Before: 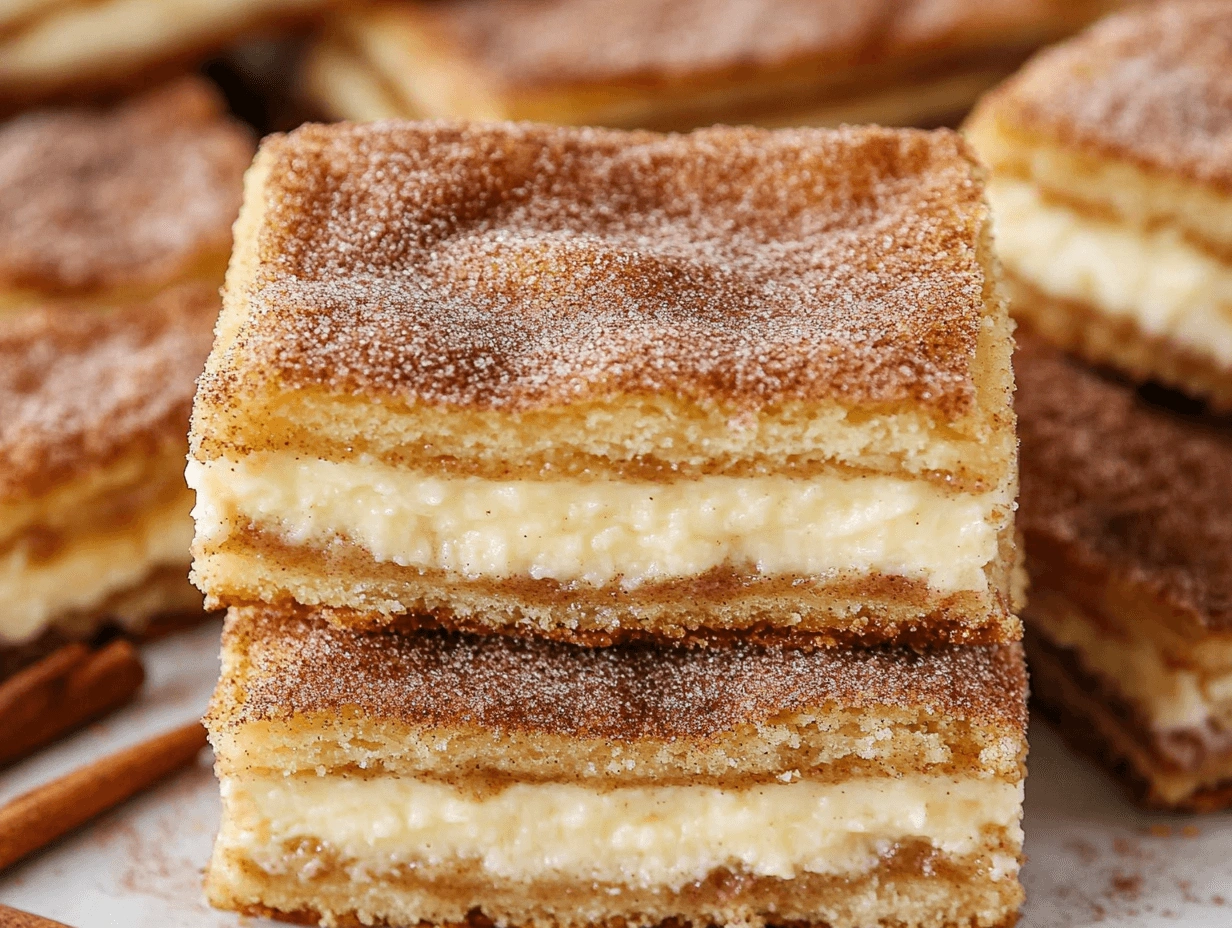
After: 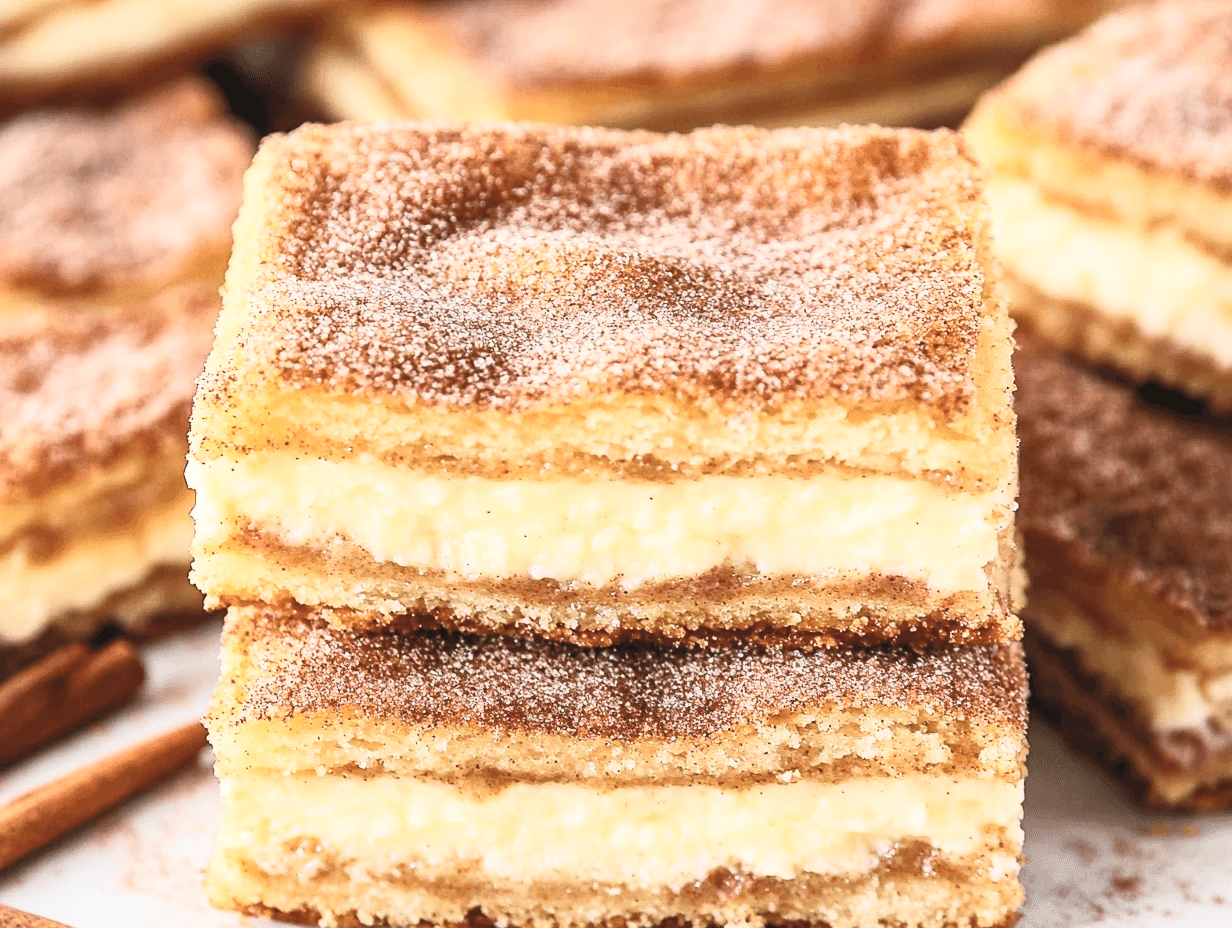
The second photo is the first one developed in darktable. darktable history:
contrast brightness saturation: contrast 0.392, brightness 0.515
